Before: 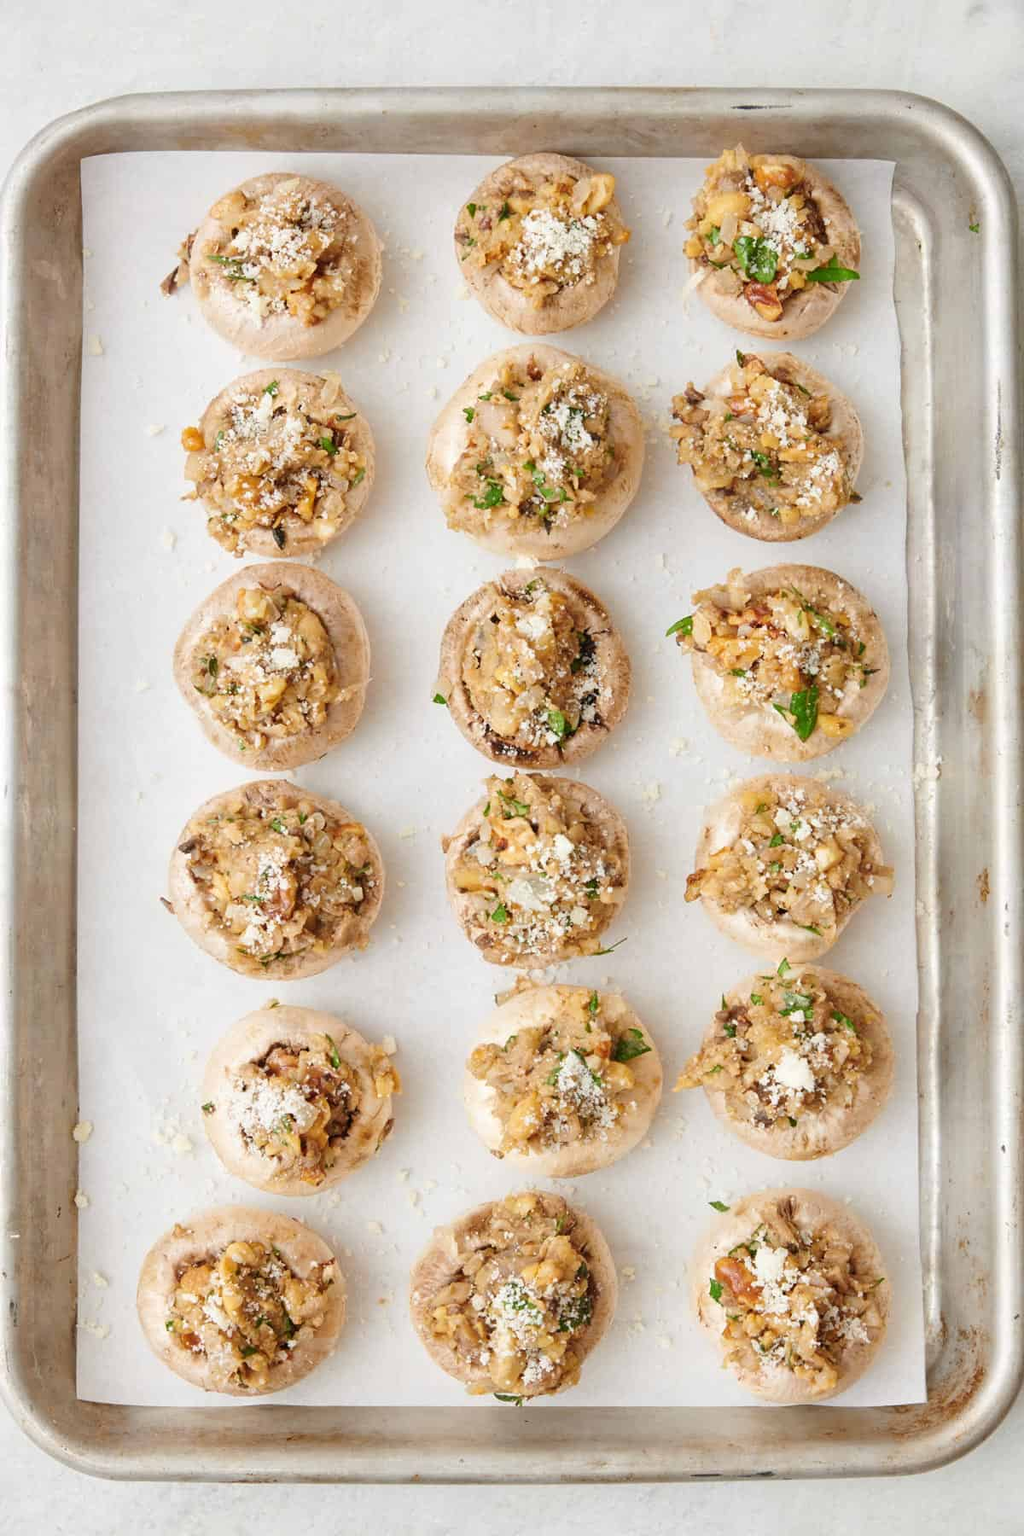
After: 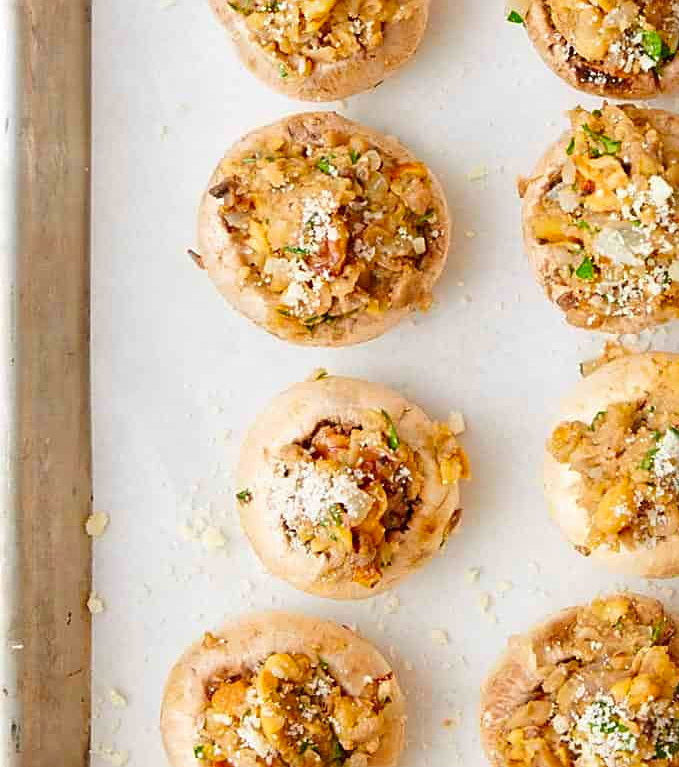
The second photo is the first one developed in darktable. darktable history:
crop: top 44.577%, right 43.413%, bottom 12.774%
contrast brightness saturation: saturation 0.515
sharpen: on, module defaults
